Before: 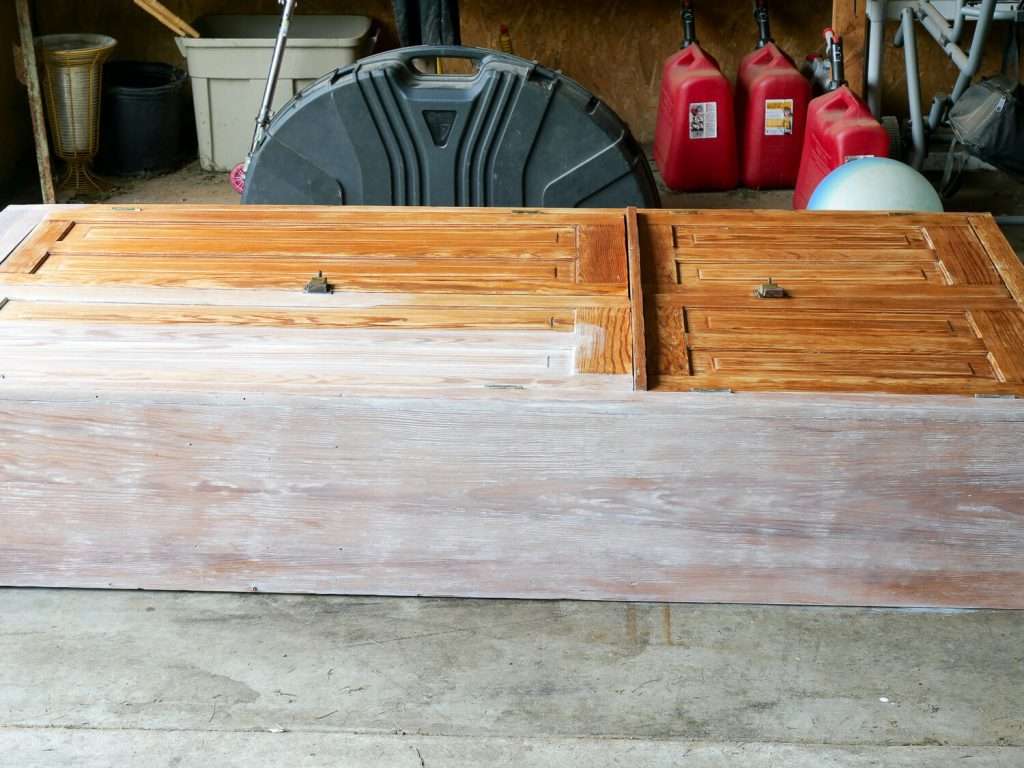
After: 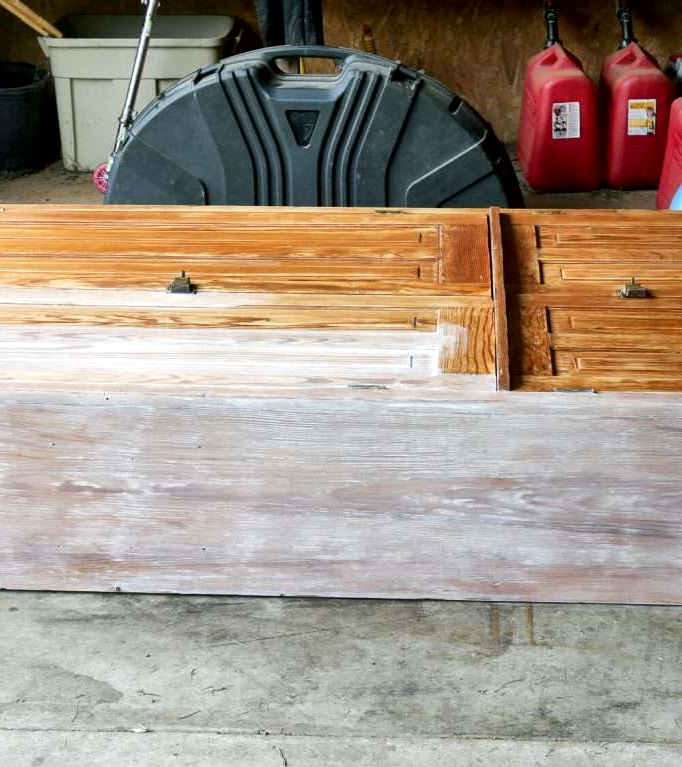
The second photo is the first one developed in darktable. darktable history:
crop and rotate: left 13.451%, right 19.935%
local contrast: mode bilateral grid, contrast 49, coarseness 50, detail 150%, midtone range 0.2
